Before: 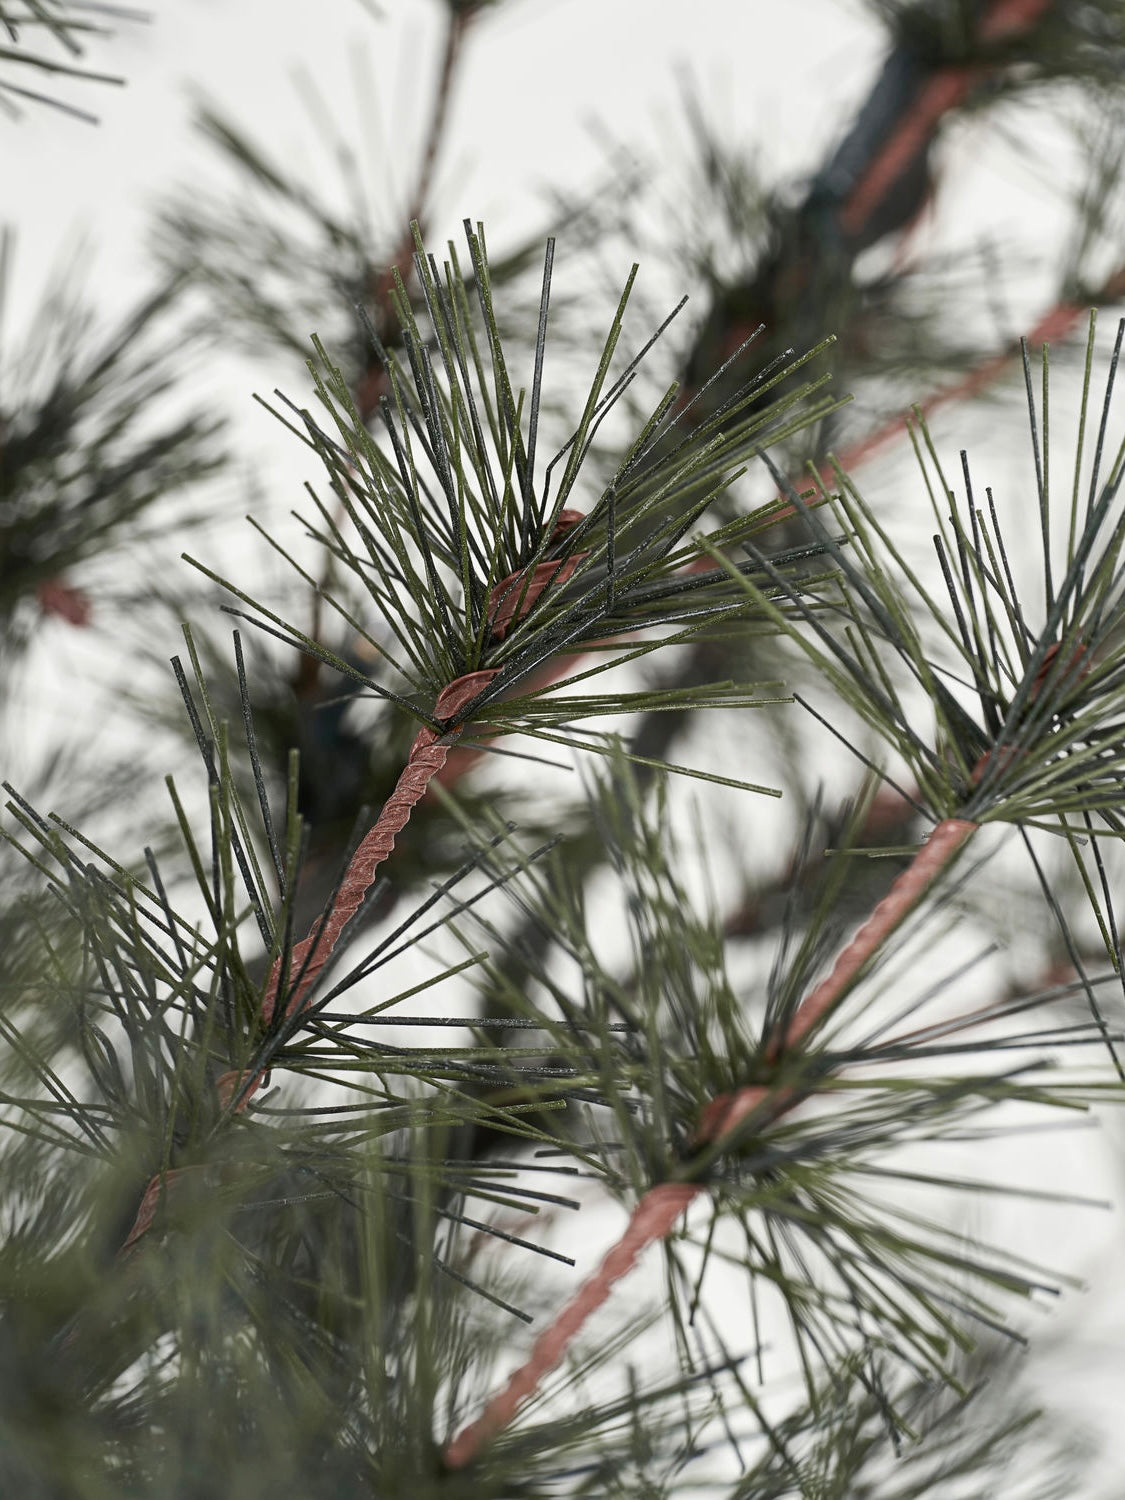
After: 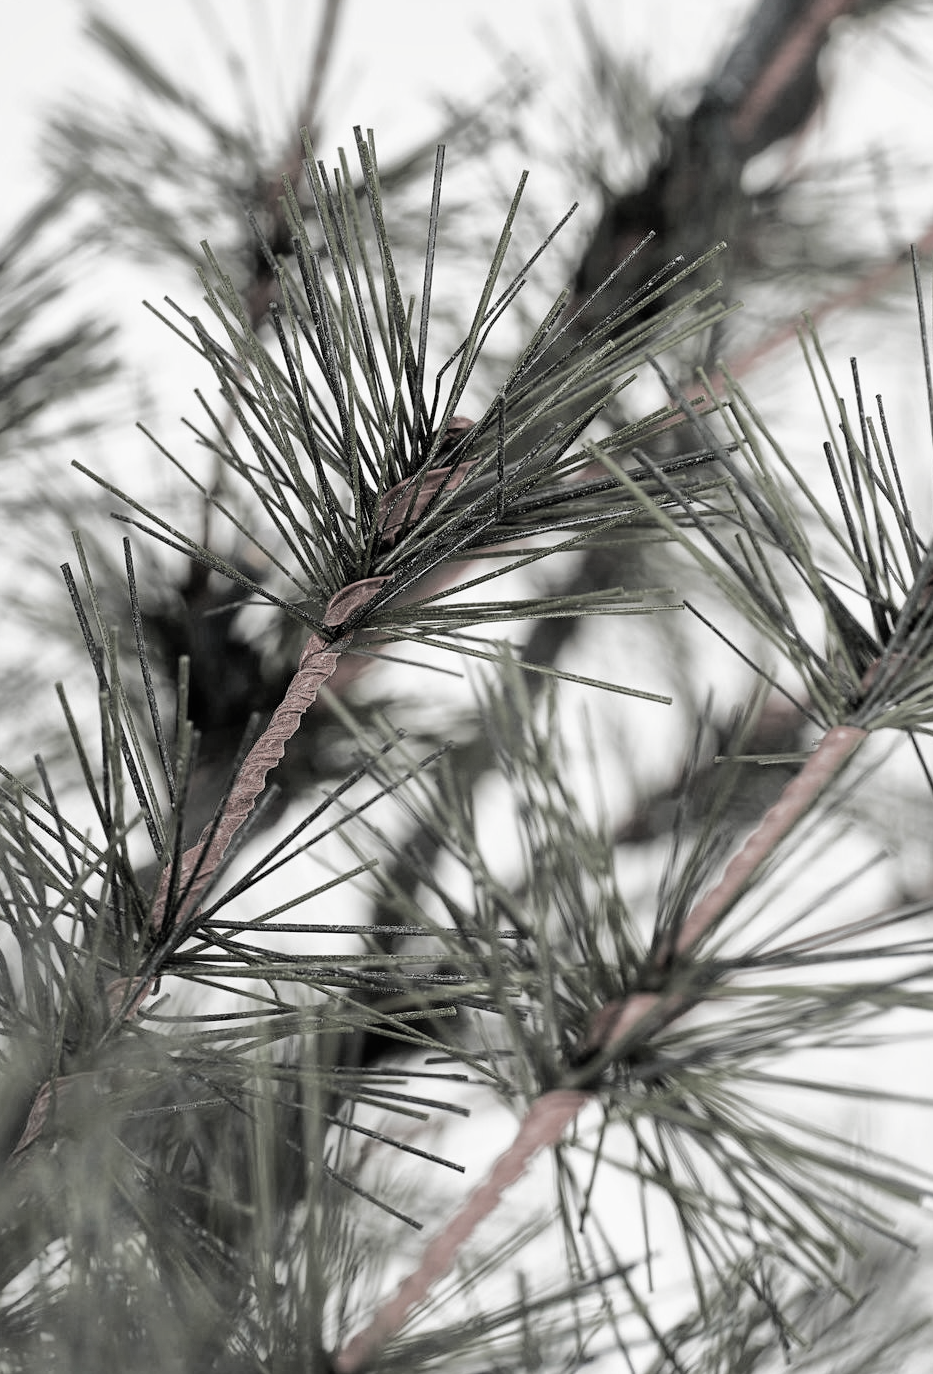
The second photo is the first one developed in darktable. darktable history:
color balance rgb: global offset › luminance 0.26%, linear chroma grading › global chroma -1.252%, perceptual saturation grading › global saturation 60.706%, perceptual saturation grading › highlights 19.92%, perceptual saturation grading › shadows -49.713%, perceptual brilliance grading › global brilliance 12.387%
crop: left 9.781%, top 6.264%, right 7.221%, bottom 2.095%
shadows and highlights: shadows 40.3, highlights -59.71
filmic rgb: black relative exposure -5.07 EV, white relative exposure 3.96 EV, hardness 2.88, contrast 1.297, highlights saturation mix -29.97%, preserve chrominance RGB euclidean norm (legacy), color science v4 (2020)
